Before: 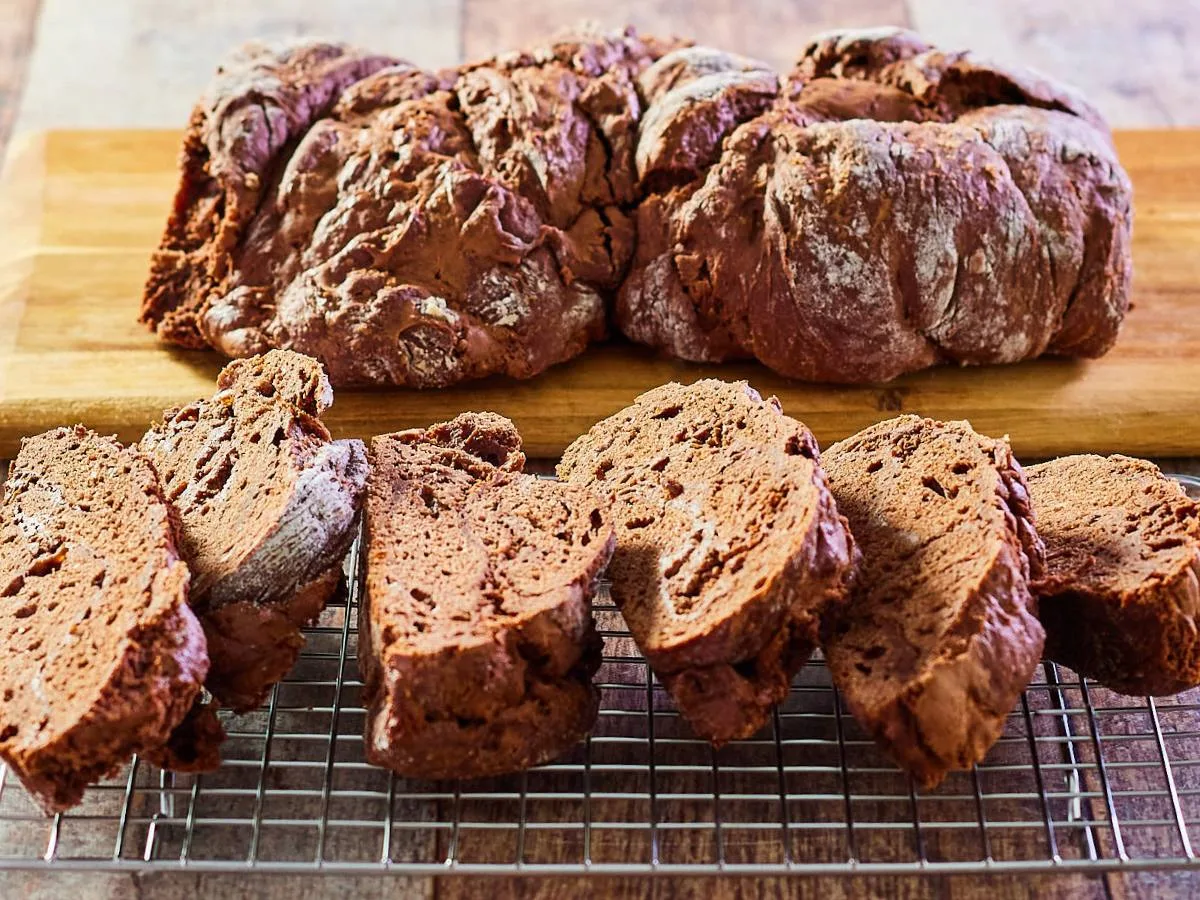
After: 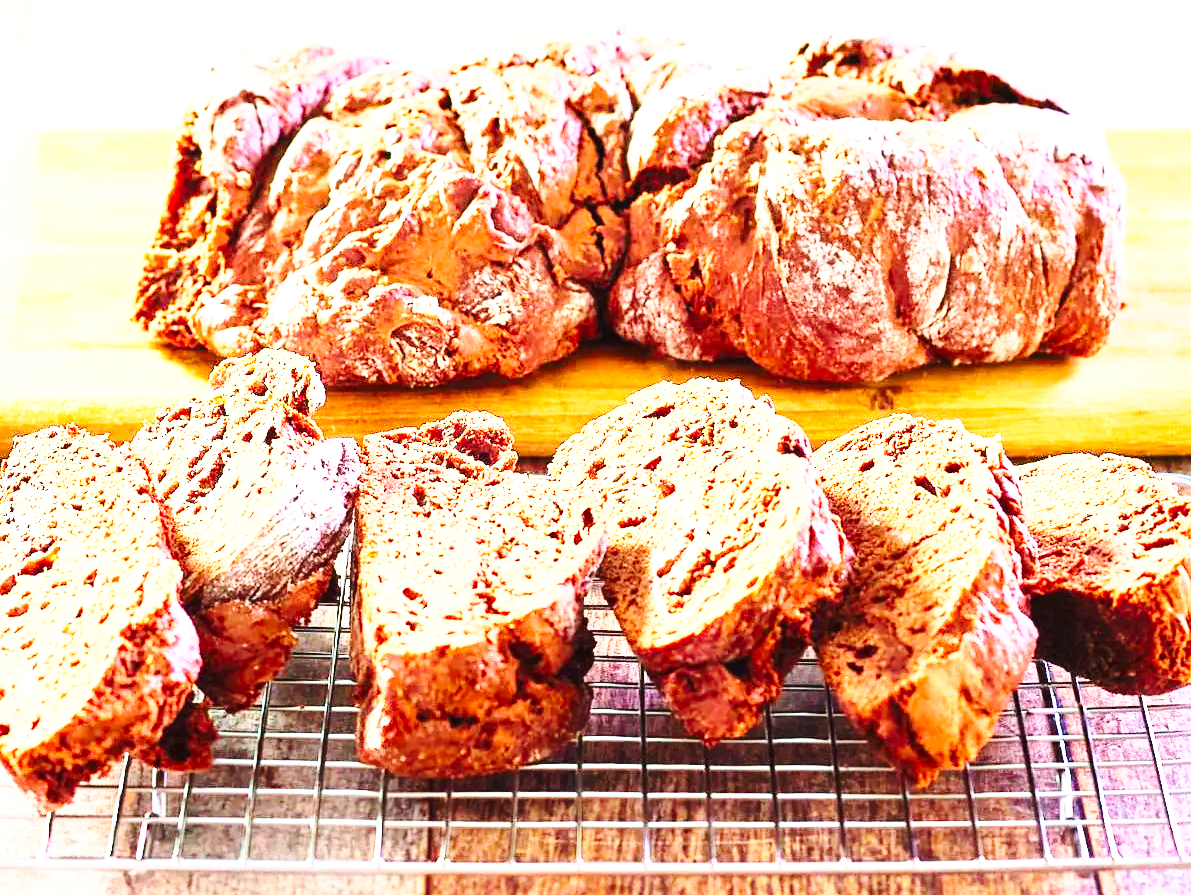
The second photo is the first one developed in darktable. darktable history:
exposure: black level correction 0, exposure 1.404 EV, compensate exposure bias true, compensate highlight preservation false
base curve: curves: ch0 [(0, 0) (0.028, 0.03) (0.121, 0.232) (0.46, 0.748) (0.859, 0.968) (1, 1)], preserve colors none
contrast brightness saturation: contrast 0.202, brightness 0.165, saturation 0.23
crop and rotate: left 0.688%, top 0.167%, bottom 0.297%
